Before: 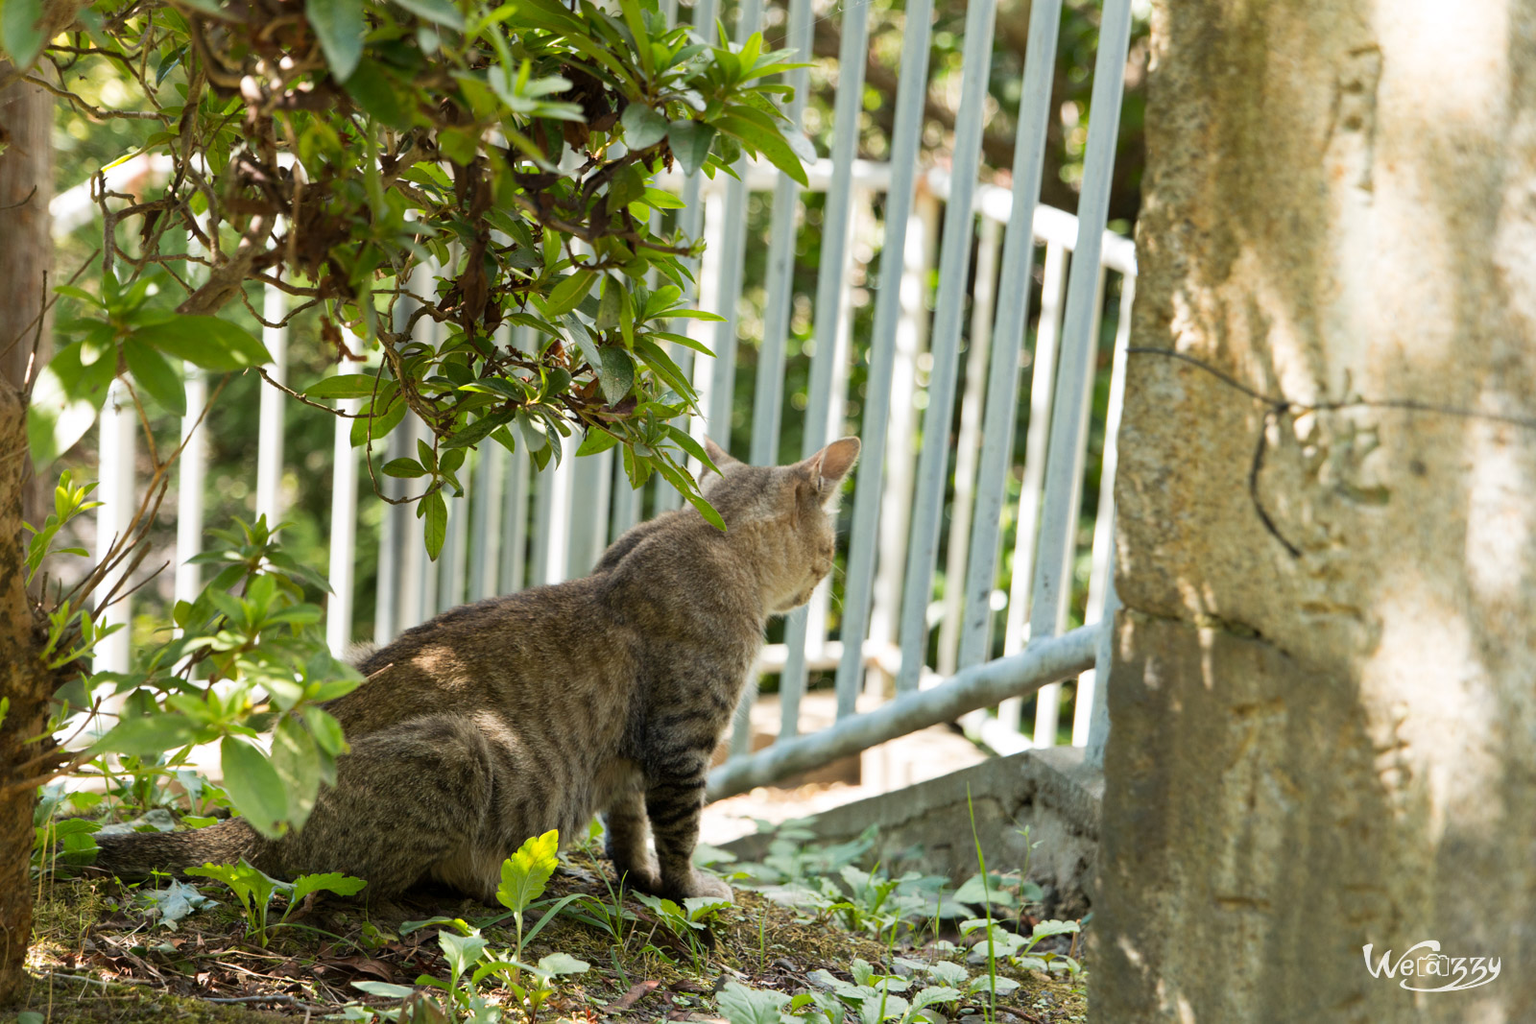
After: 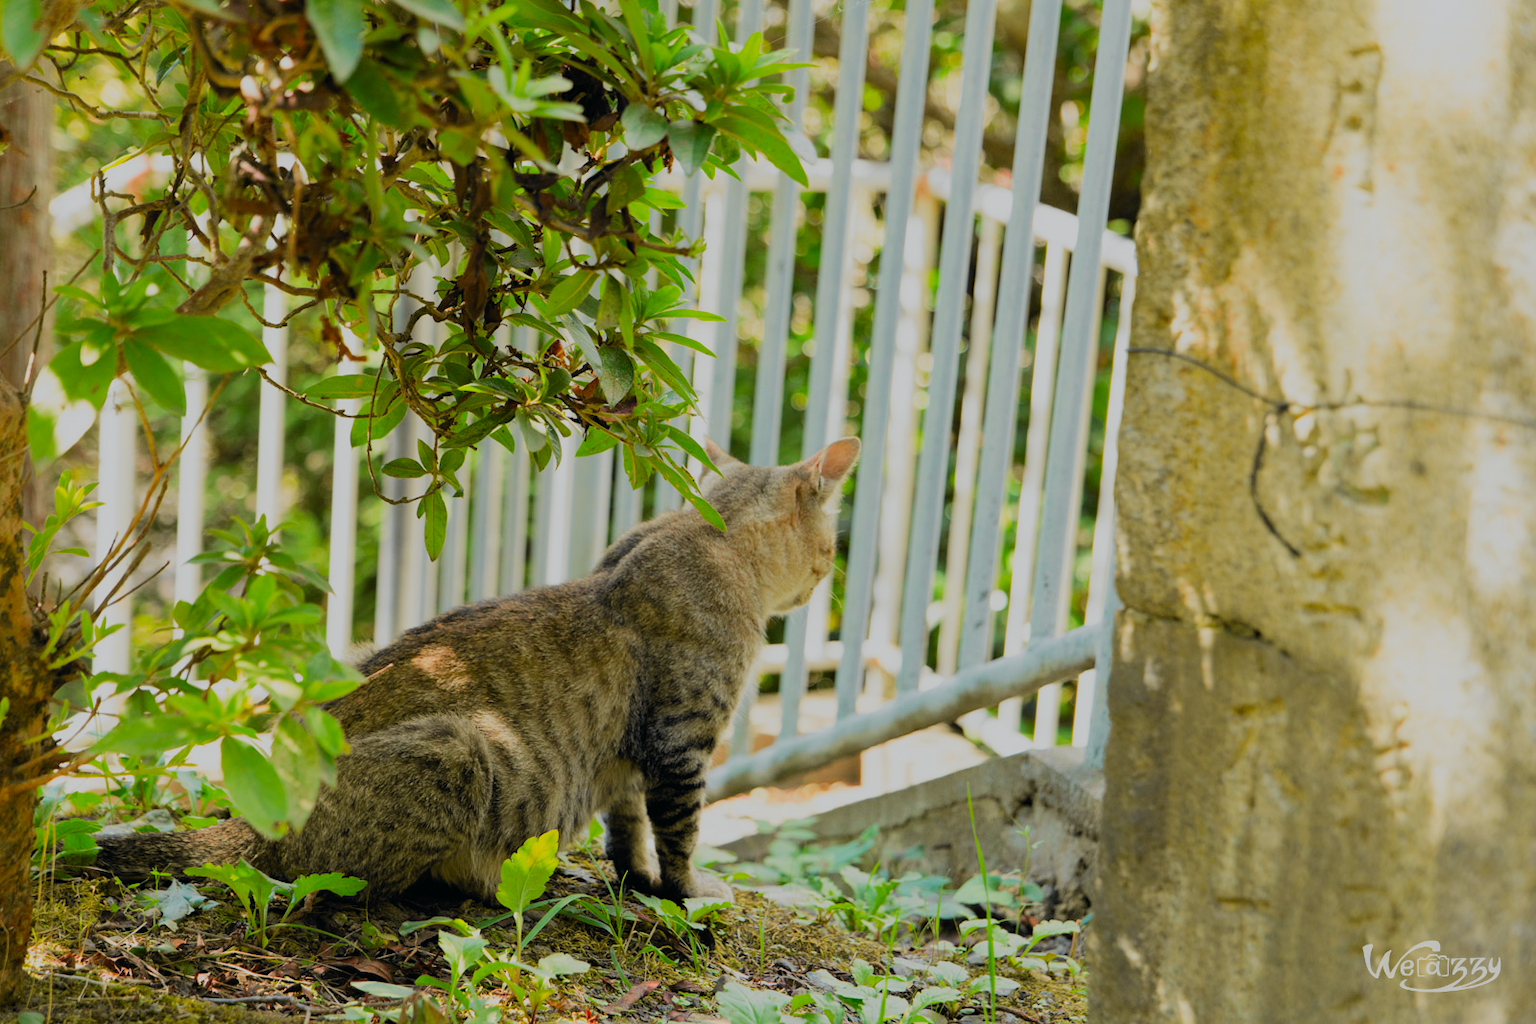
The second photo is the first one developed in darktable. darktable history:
filmic rgb: white relative exposure 8 EV, threshold 3 EV, hardness 2.44, latitude 10.07%, contrast 0.72, highlights saturation mix 10%, shadows ↔ highlights balance 1.38%, color science v4 (2020), enable highlight reconstruction true
tone curve: curves: ch0 [(0, 0.009) (0.037, 0.035) (0.131, 0.126) (0.275, 0.28) (0.476, 0.514) (0.617, 0.667) (0.704, 0.759) (0.813, 0.863) (0.911, 0.931) (0.997, 1)]; ch1 [(0, 0) (0.318, 0.271) (0.444, 0.438) (0.493, 0.496) (0.508, 0.5) (0.534, 0.535) (0.57, 0.582) (0.65, 0.664) (0.746, 0.764) (1, 1)]; ch2 [(0, 0) (0.246, 0.24) (0.36, 0.381) (0.415, 0.434) (0.476, 0.492) (0.502, 0.499) (0.522, 0.518) (0.533, 0.534) (0.586, 0.598) (0.634, 0.643) (0.706, 0.717) (0.853, 0.83) (1, 0.951)], color space Lab, independent channels, preserve colors none
